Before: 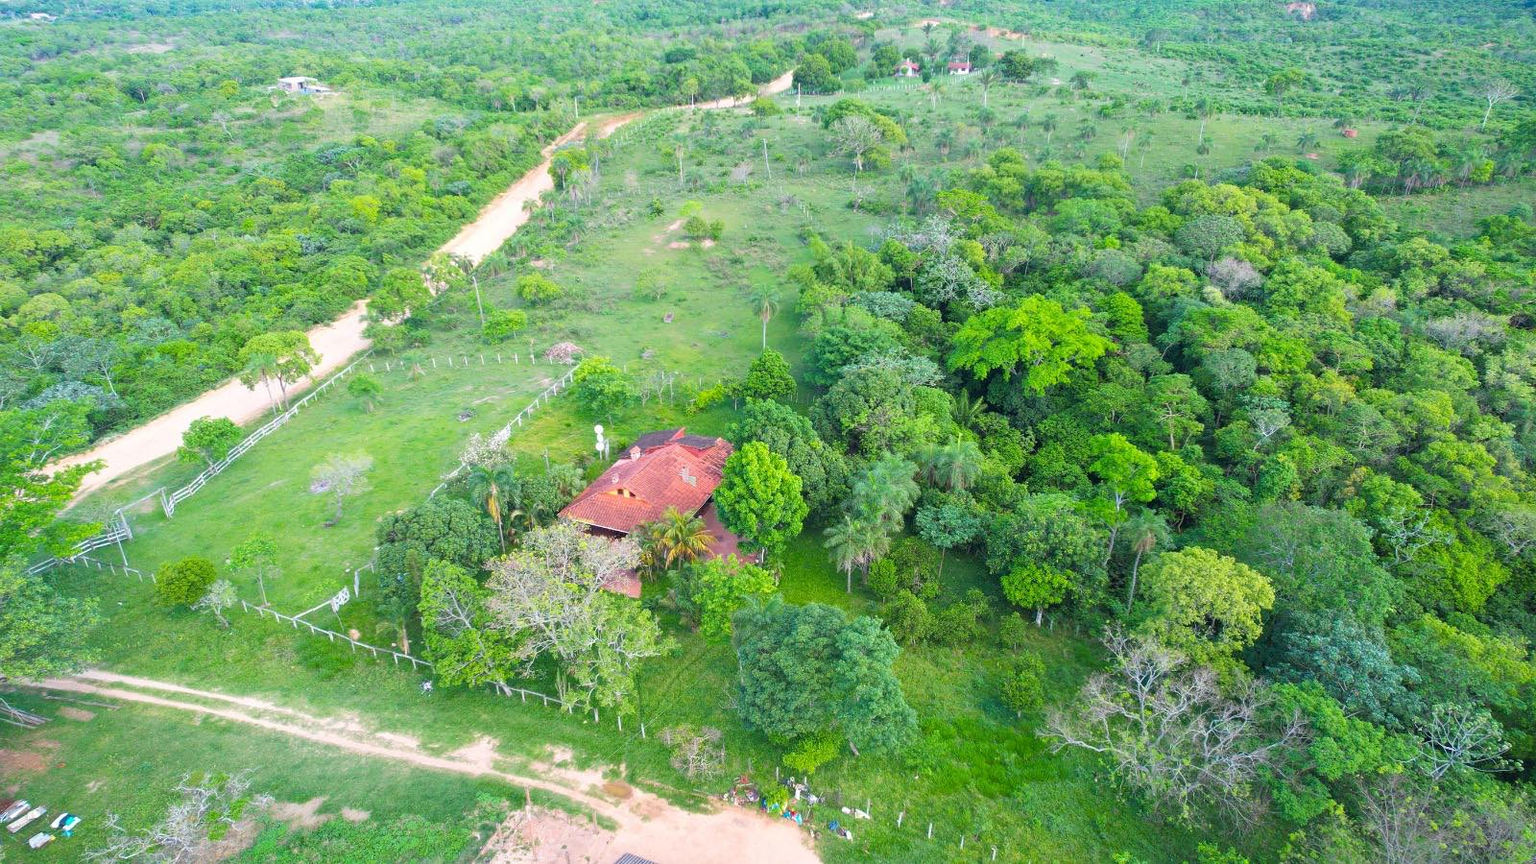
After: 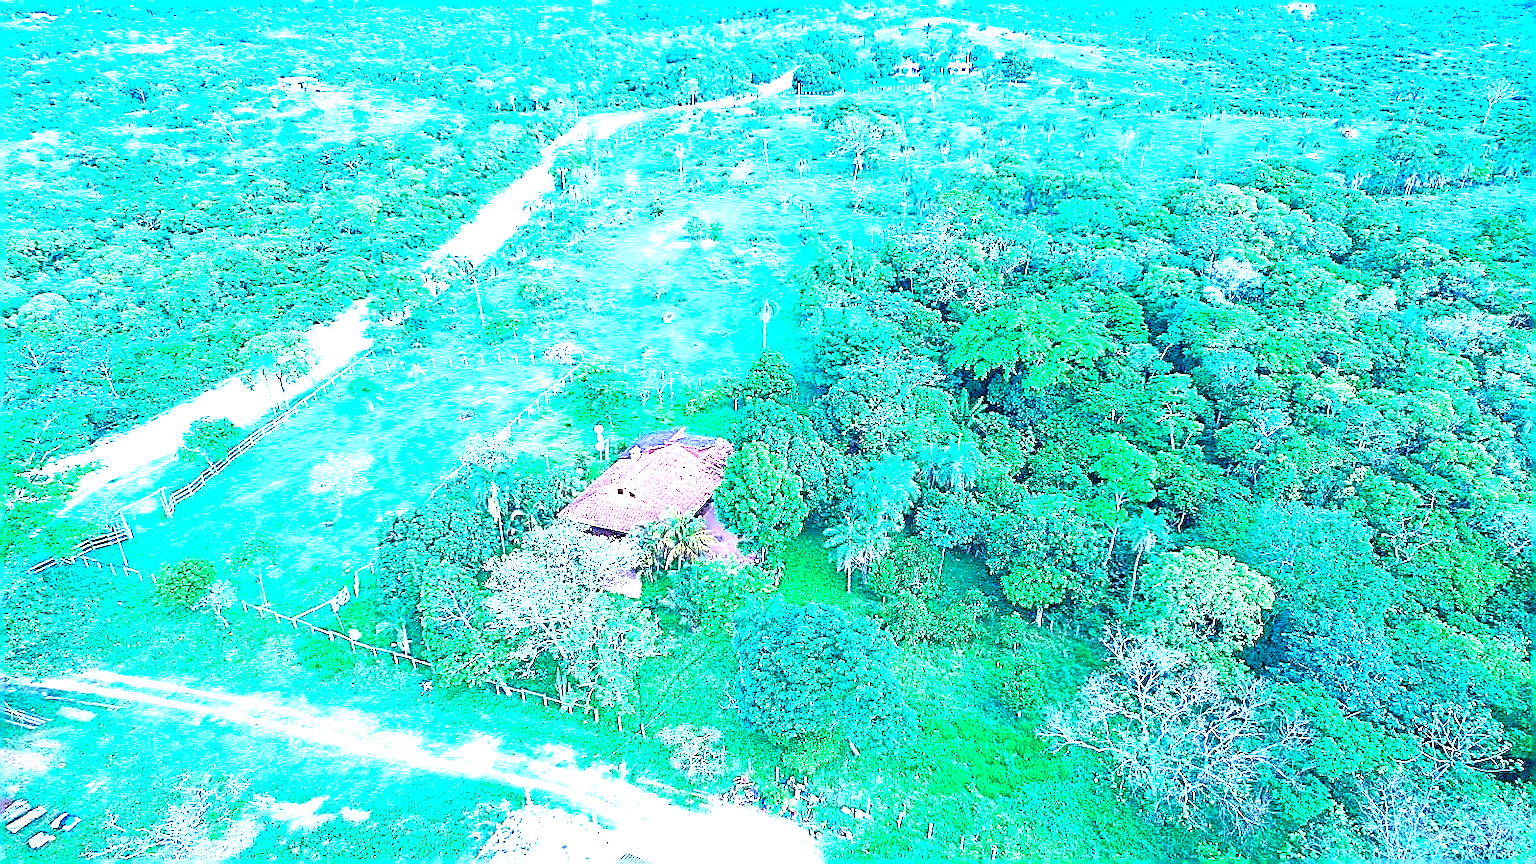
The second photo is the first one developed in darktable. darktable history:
exposure: black level correction 0, exposure 1.931 EV, compensate exposure bias true, compensate highlight preservation false
sharpen: amount 1.879
color calibration: illuminant as shot in camera, x 0.443, y 0.414, temperature 2912.57 K
